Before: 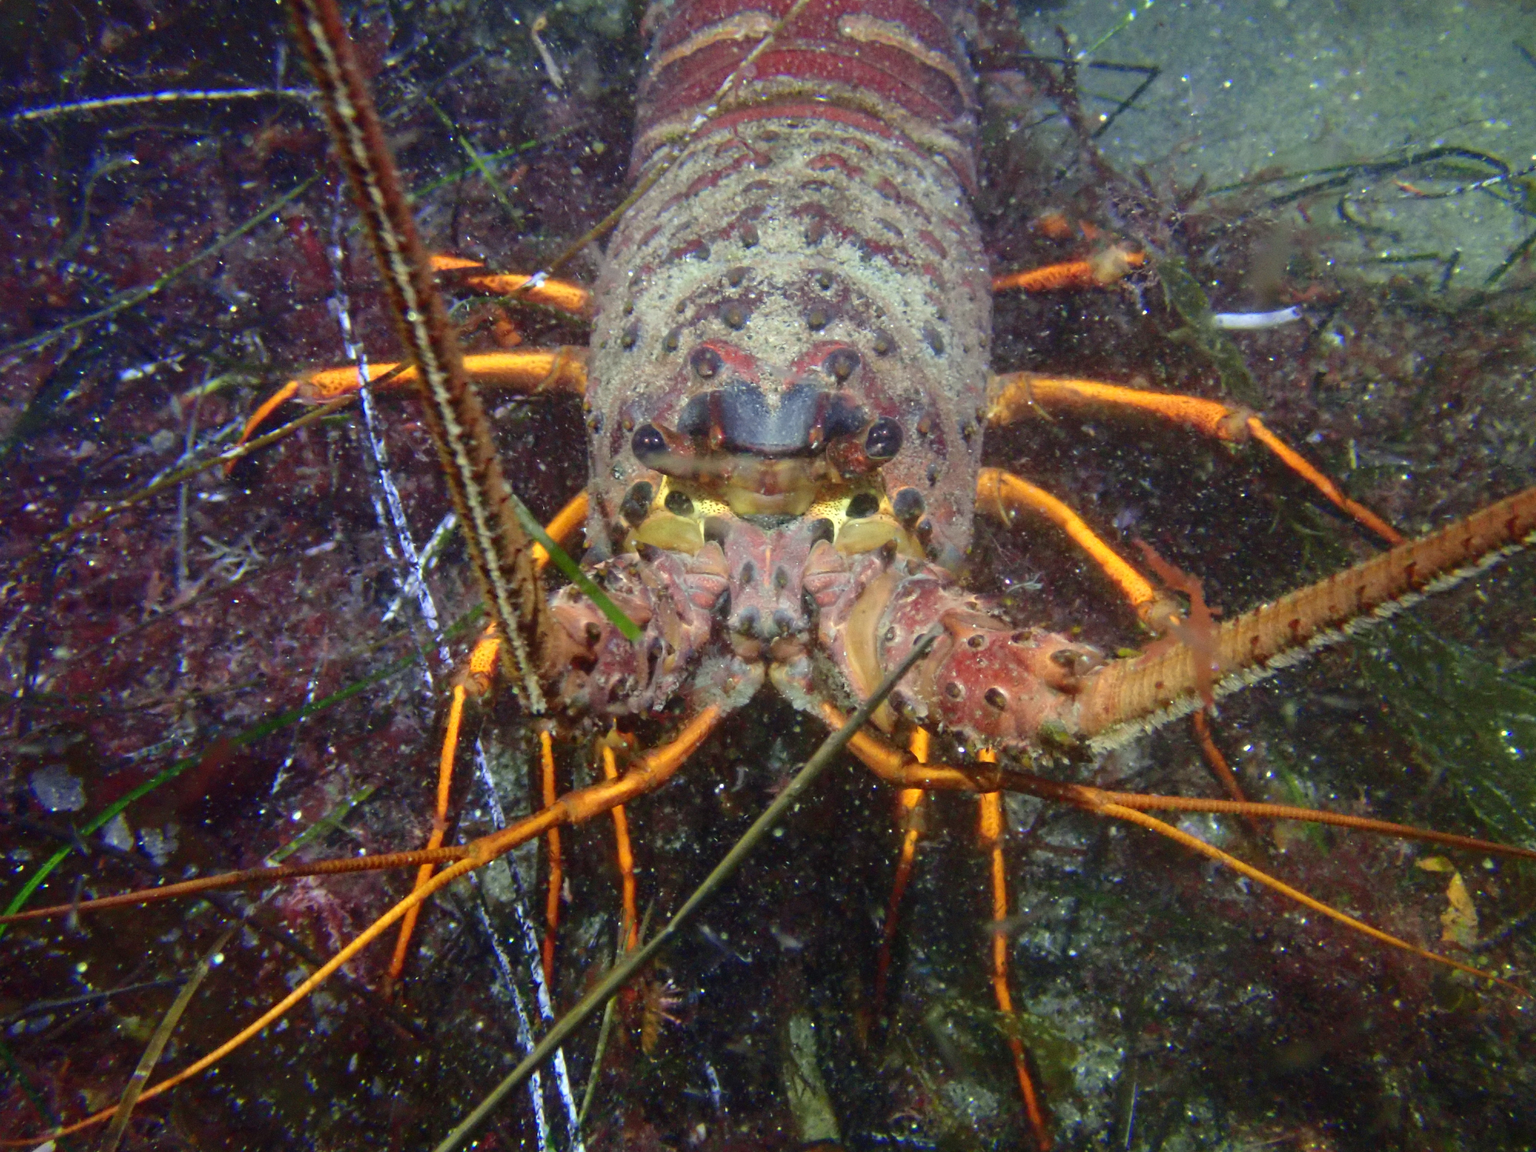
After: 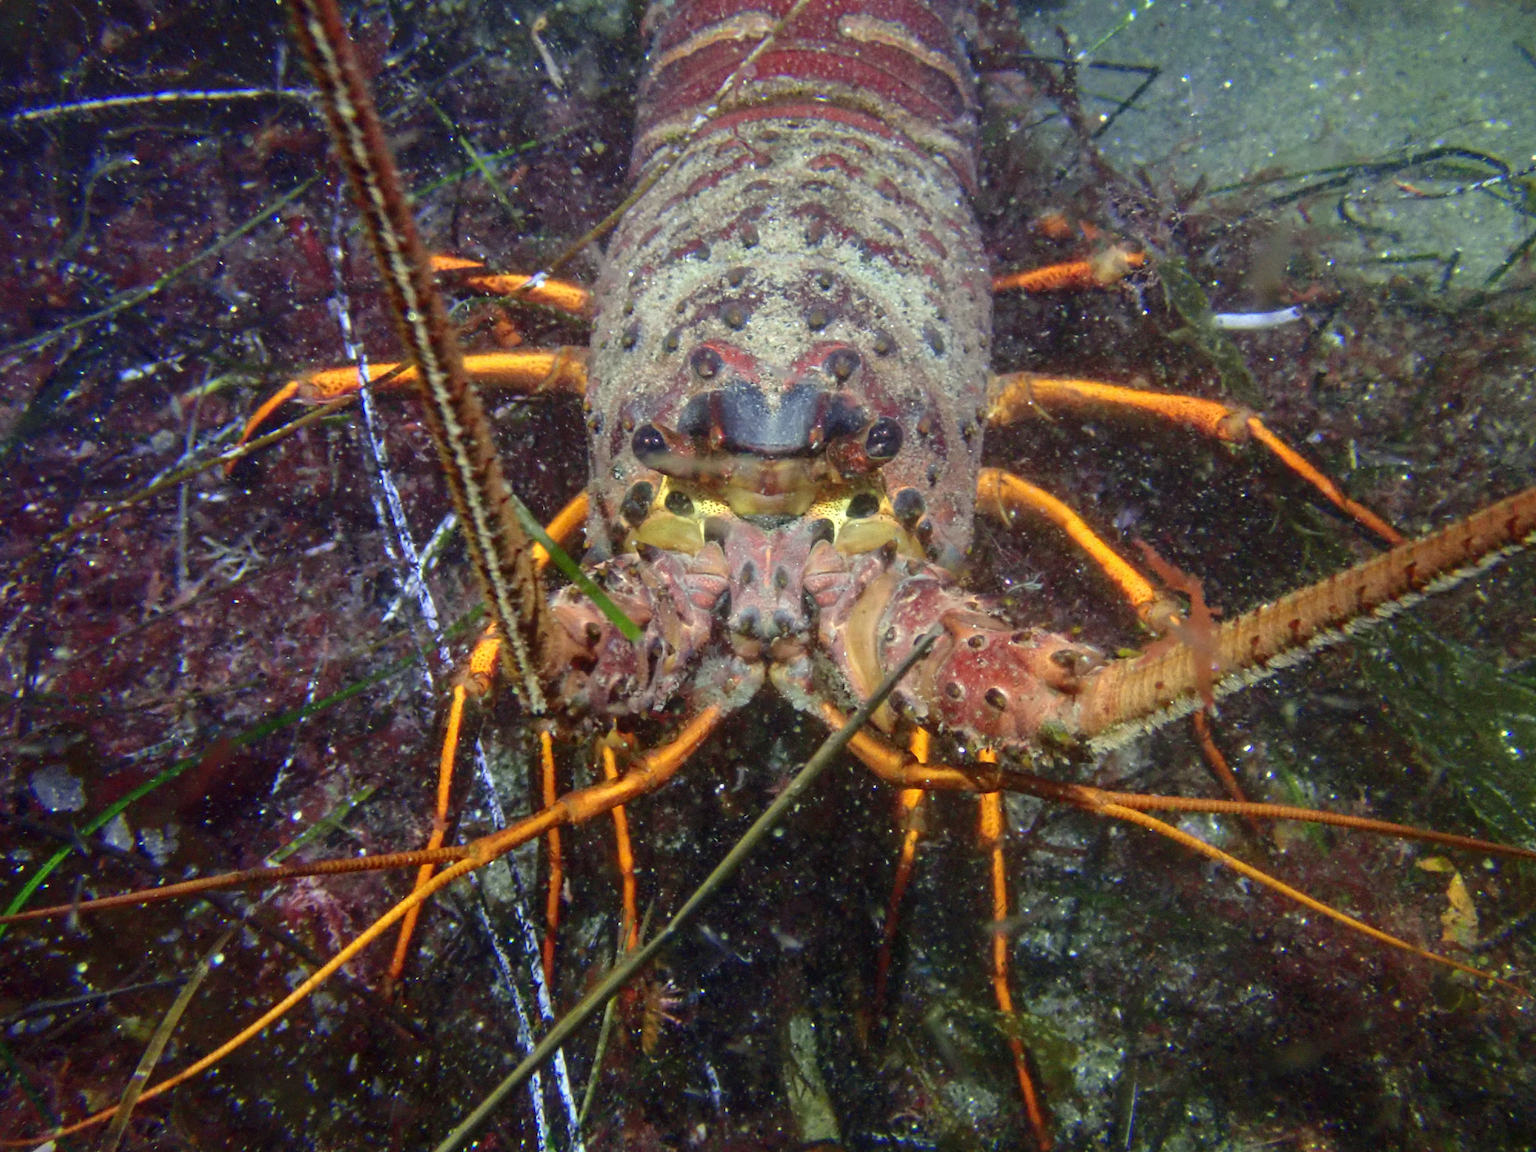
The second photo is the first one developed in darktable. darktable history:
local contrast: detail 116%
